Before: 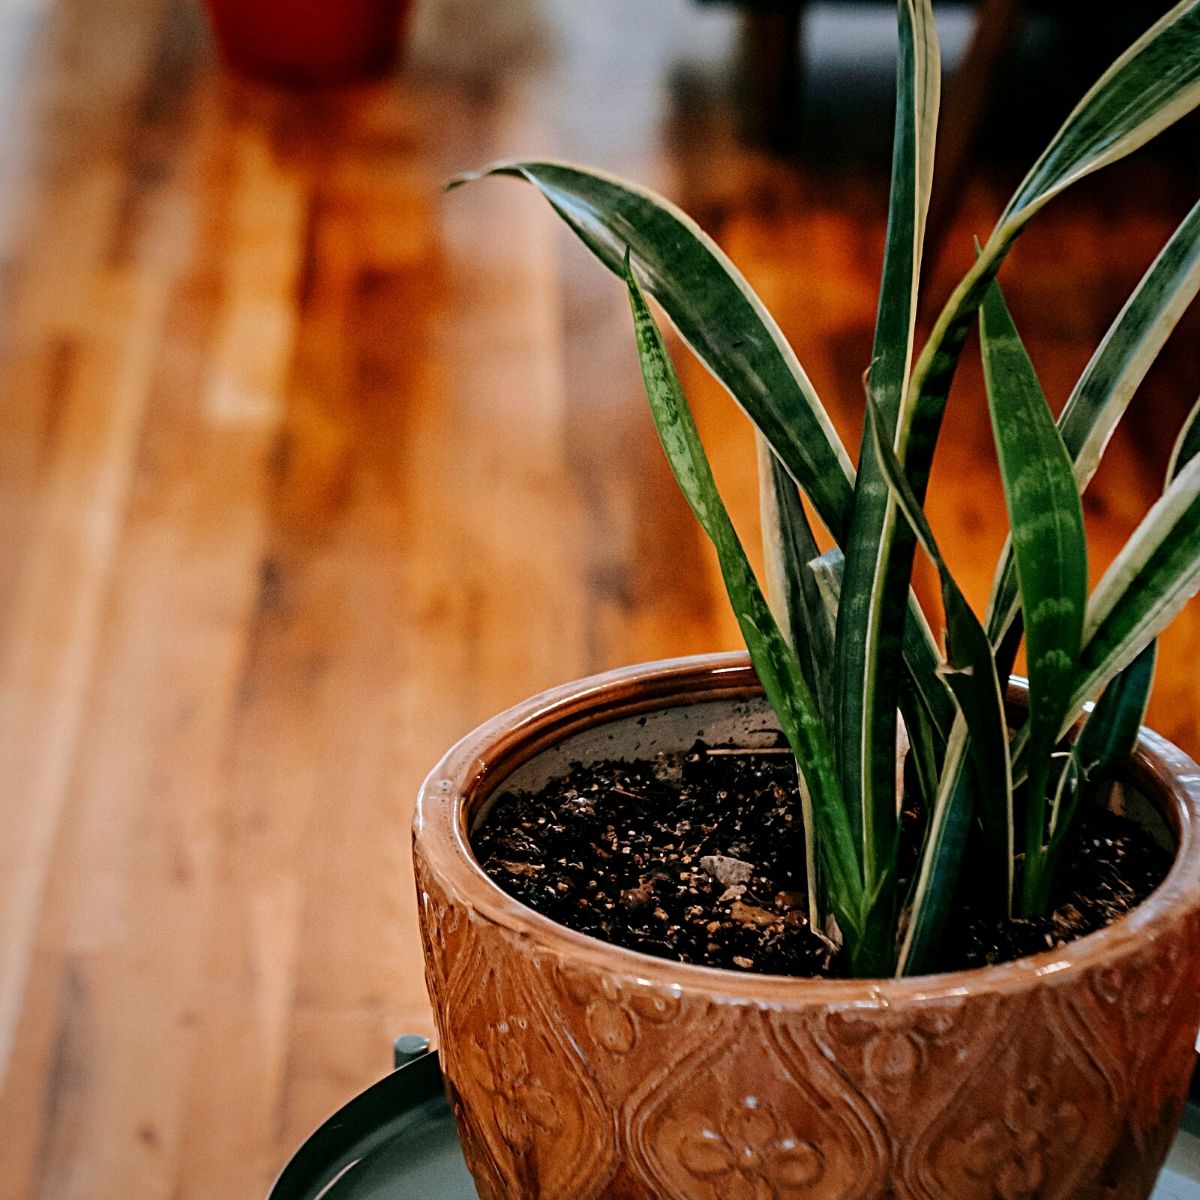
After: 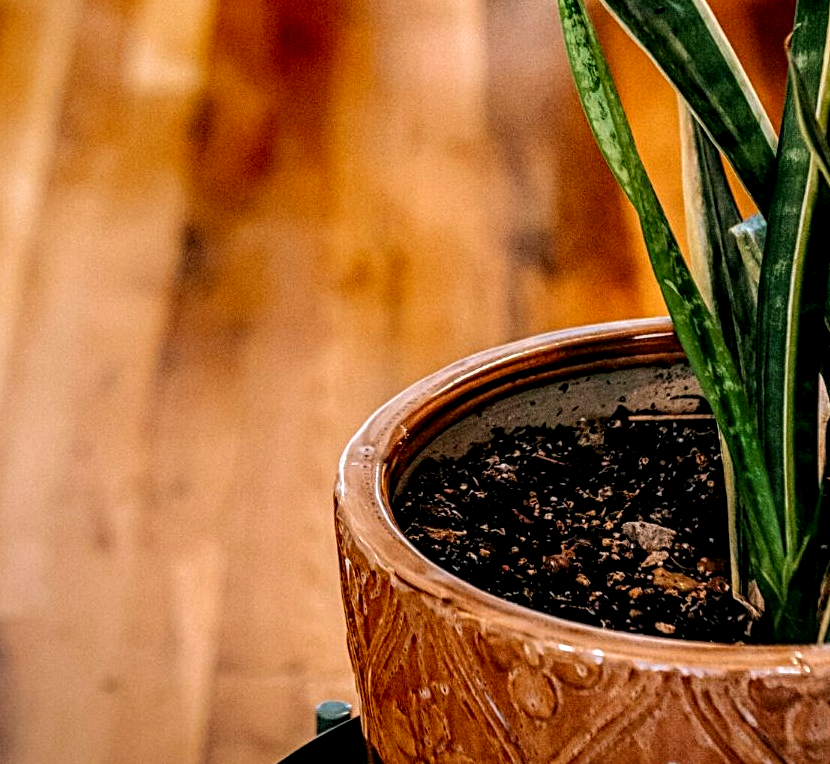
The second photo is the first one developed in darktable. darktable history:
crop: left 6.57%, top 27.833%, right 24.252%, bottom 8.484%
velvia: on, module defaults
color balance rgb: shadows lift › chroma 1.01%, shadows lift › hue 31.38°, perceptual saturation grading › global saturation 15.133%
local contrast: highlights 17%, detail 185%
contrast equalizer: y [[0.439, 0.44, 0.442, 0.457, 0.493, 0.498], [0.5 ×6], [0.5 ×6], [0 ×6], [0 ×6]]
